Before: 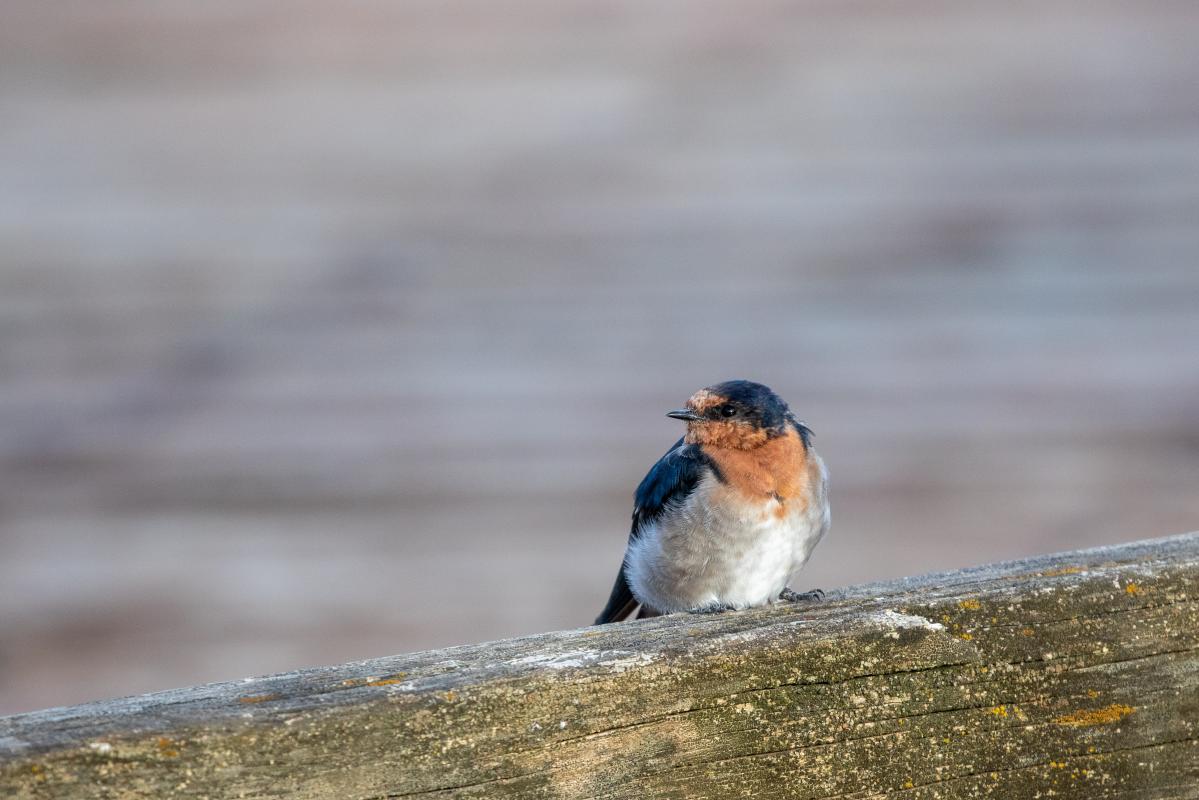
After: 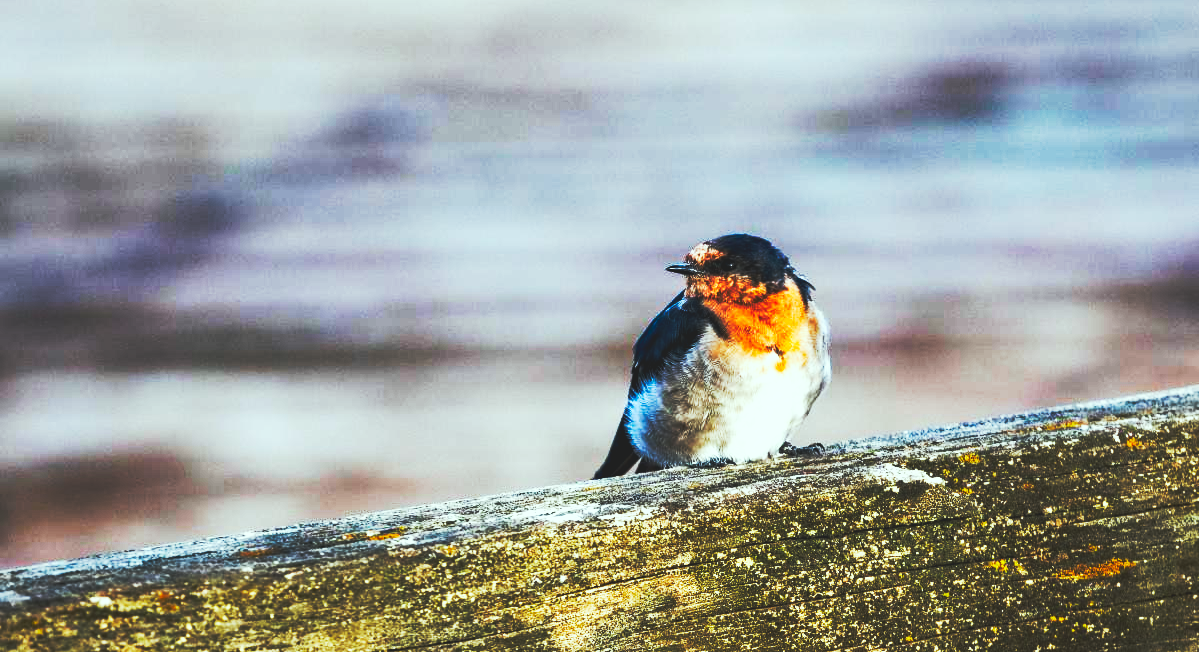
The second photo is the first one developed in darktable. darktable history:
crop and rotate: top 18.476%
tone equalizer: -8 EV -0.737 EV, -7 EV -0.739 EV, -6 EV -0.577 EV, -5 EV -0.396 EV, -3 EV 0.374 EV, -2 EV 0.6 EV, -1 EV 0.692 EV, +0 EV 0.772 EV, edges refinement/feathering 500, mask exposure compensation -1.57 EV, preserve details no
color correction: highlights a* -6.73, highlights b* 0.543
exposure: black level correction 0, exposure -0.862 EV, compensate highlight preservation false
base curve: curves: ch0 [(0, 0.015) (0.085, 0.116) (0.134, 0.298) (0.19, 0.545) (0.296, 0.764) (0.599, 0.982) (1, 1)], preserve colors none
contrast brightness saturation: saturation 0.179
haze removal: strength 0.427, compatibility mode true, adaptive false
